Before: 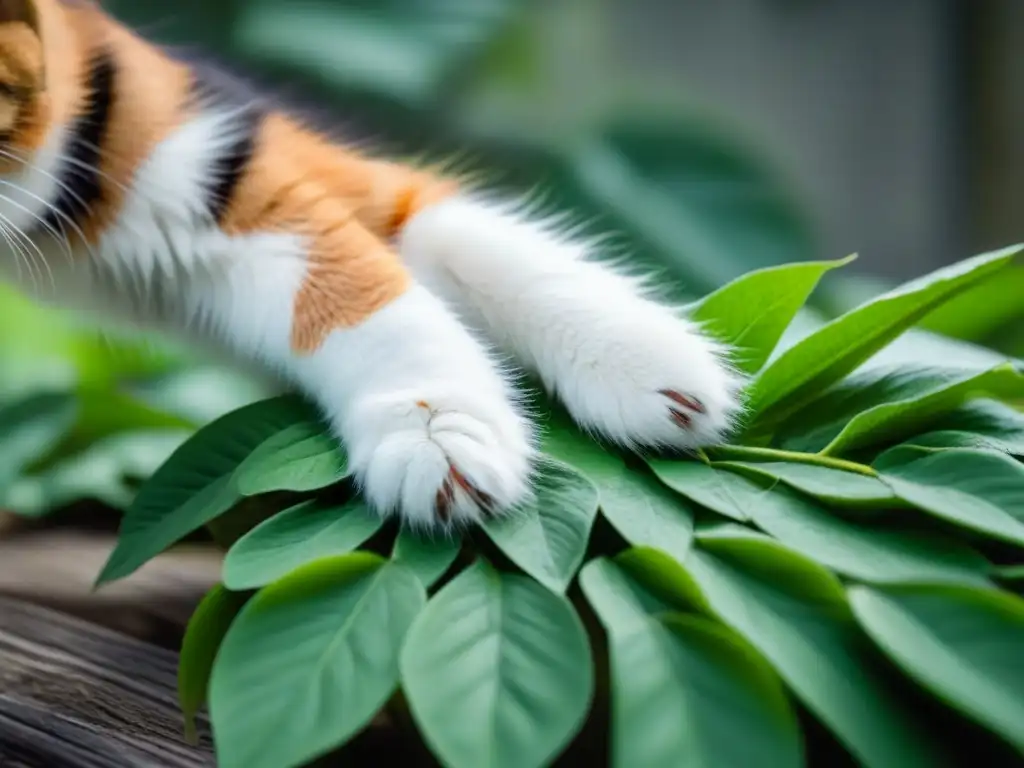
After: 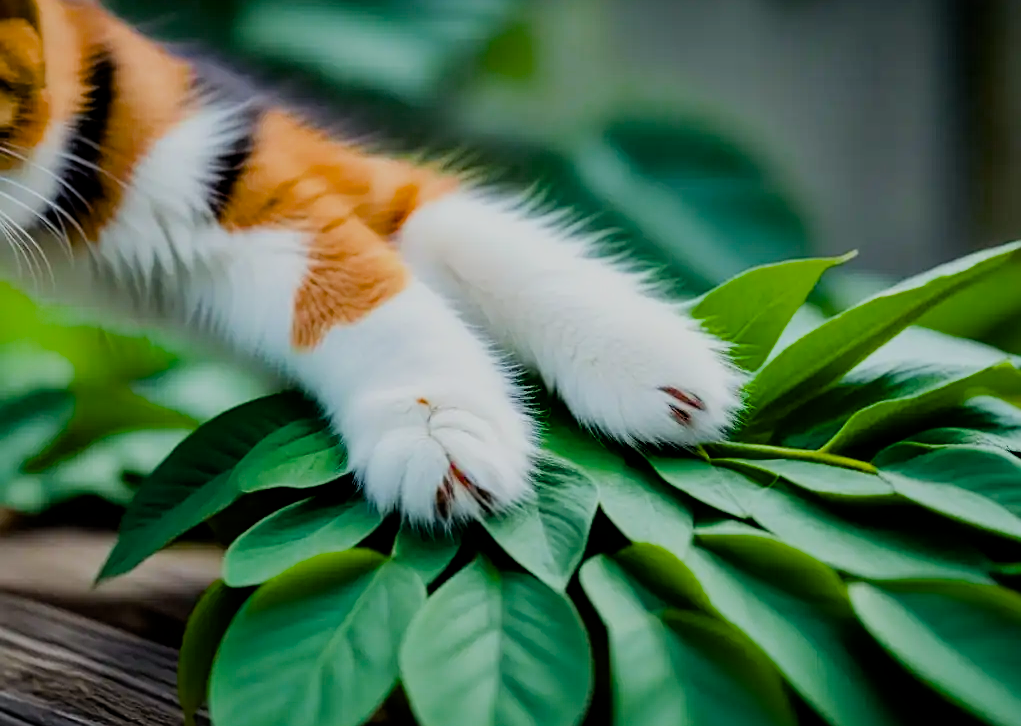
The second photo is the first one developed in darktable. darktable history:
filmic rgb: black relative exposure -7.65 EV, white relative exposure 4.56 EV, hardness 3.61
sharpen: on, module defaults
color balance rgb: shadows lift › hue 84.89°, power › chroma 0.226%, power › hue 61.74°, global offset › luminance -0.295%, global offset › hue 260.46°, perceptual saturation grading › global saturation 30.664%, saturation formula JzAzBz (2021)
crop: top 0.393%, right 0.265%, bottom 5.064%
